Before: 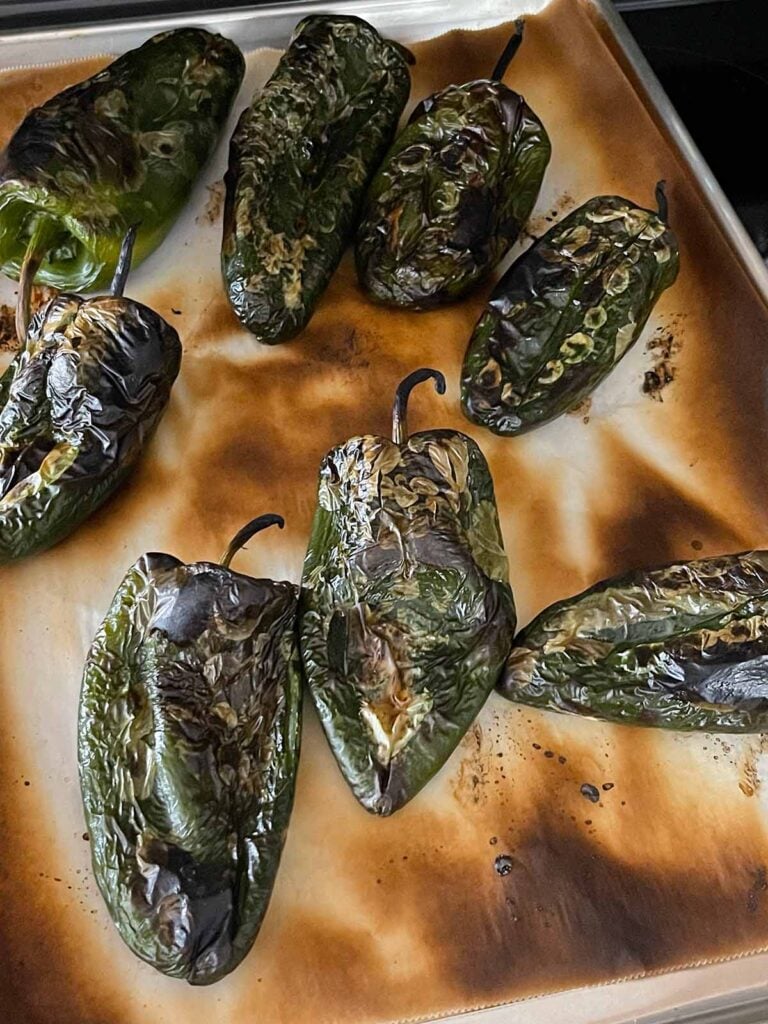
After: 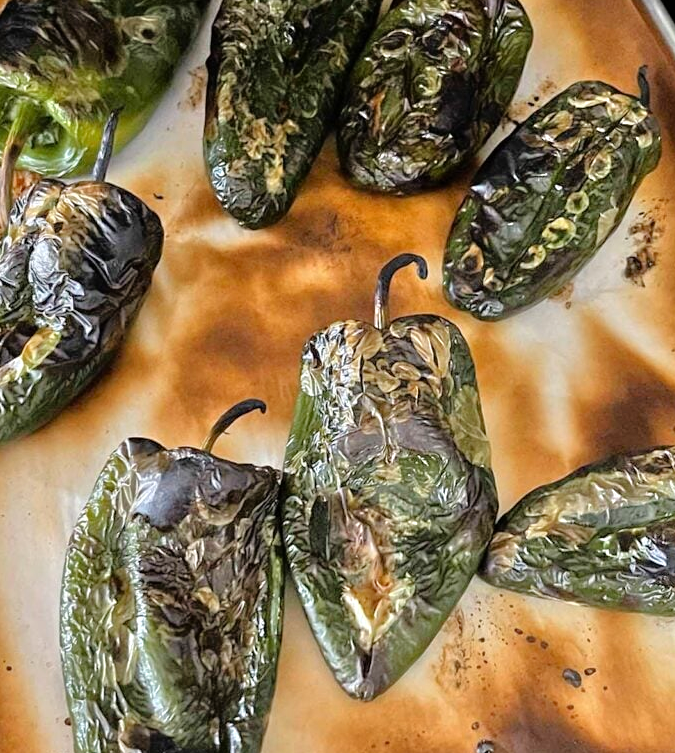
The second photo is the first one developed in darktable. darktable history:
crop and rotate: left 2.425%, top 11.305%, right 9.6%, bottom 15.08%
tone equalizer: -7 EV 0.15 EV, -6 EV 0.6 EV, -5 EV 1.15 EV, -4 EV 1.33 EV, -3 EV 1.15 EV, -2 EV 0.6 EV, -1 EV 0.15 EV, mask exposure compensation -0.5 EV
